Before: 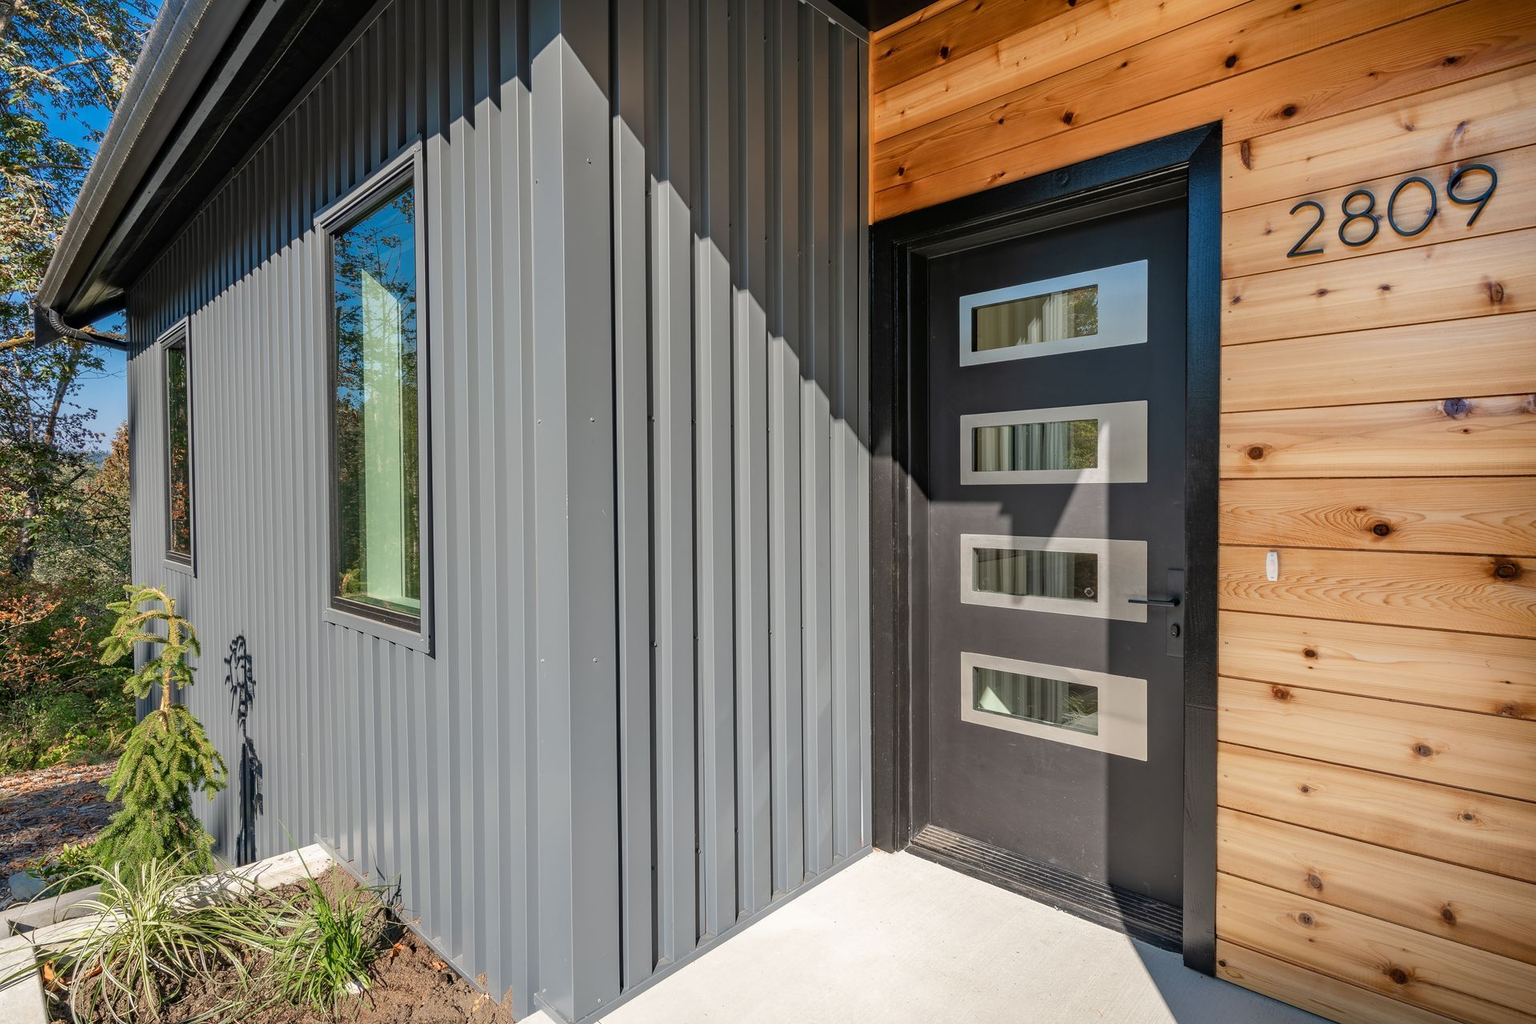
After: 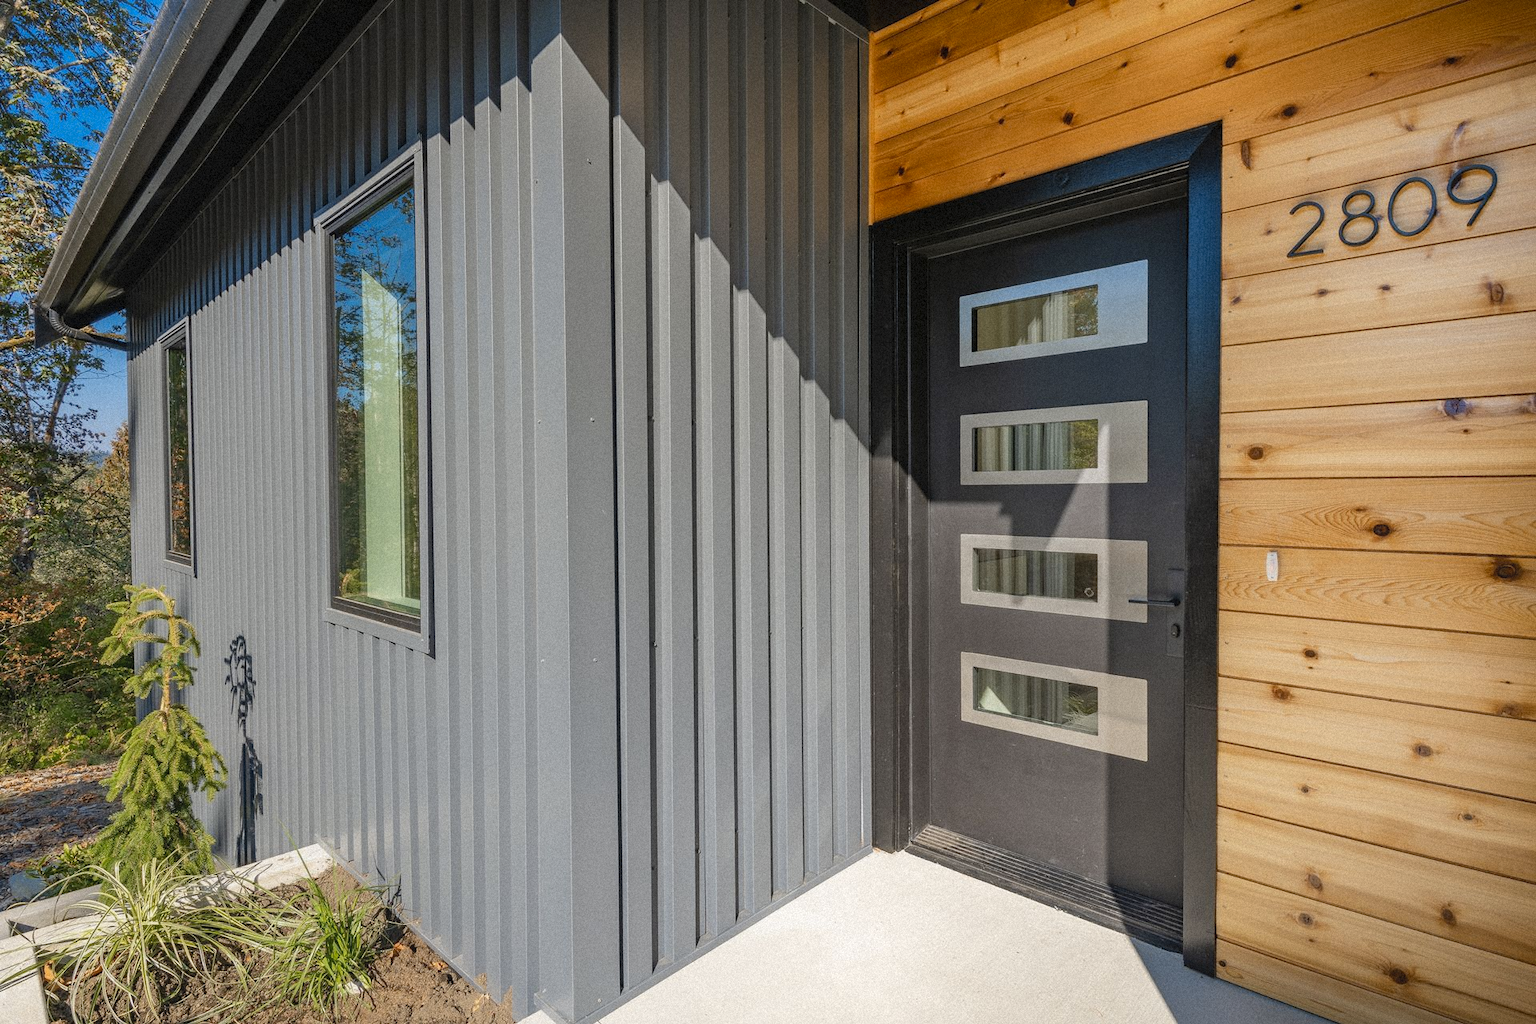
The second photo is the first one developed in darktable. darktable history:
contrast equalizer: octaves 7, y [[0.6 ×6], [0.55 ×6], [0 ×6], [0 ×6], [0 ×6]], mix -0.3
grain: mid-tones bias 0%
color contrast: green-magenta contrast 0.8, blue-yellow contrast 1.1, unbound 0
